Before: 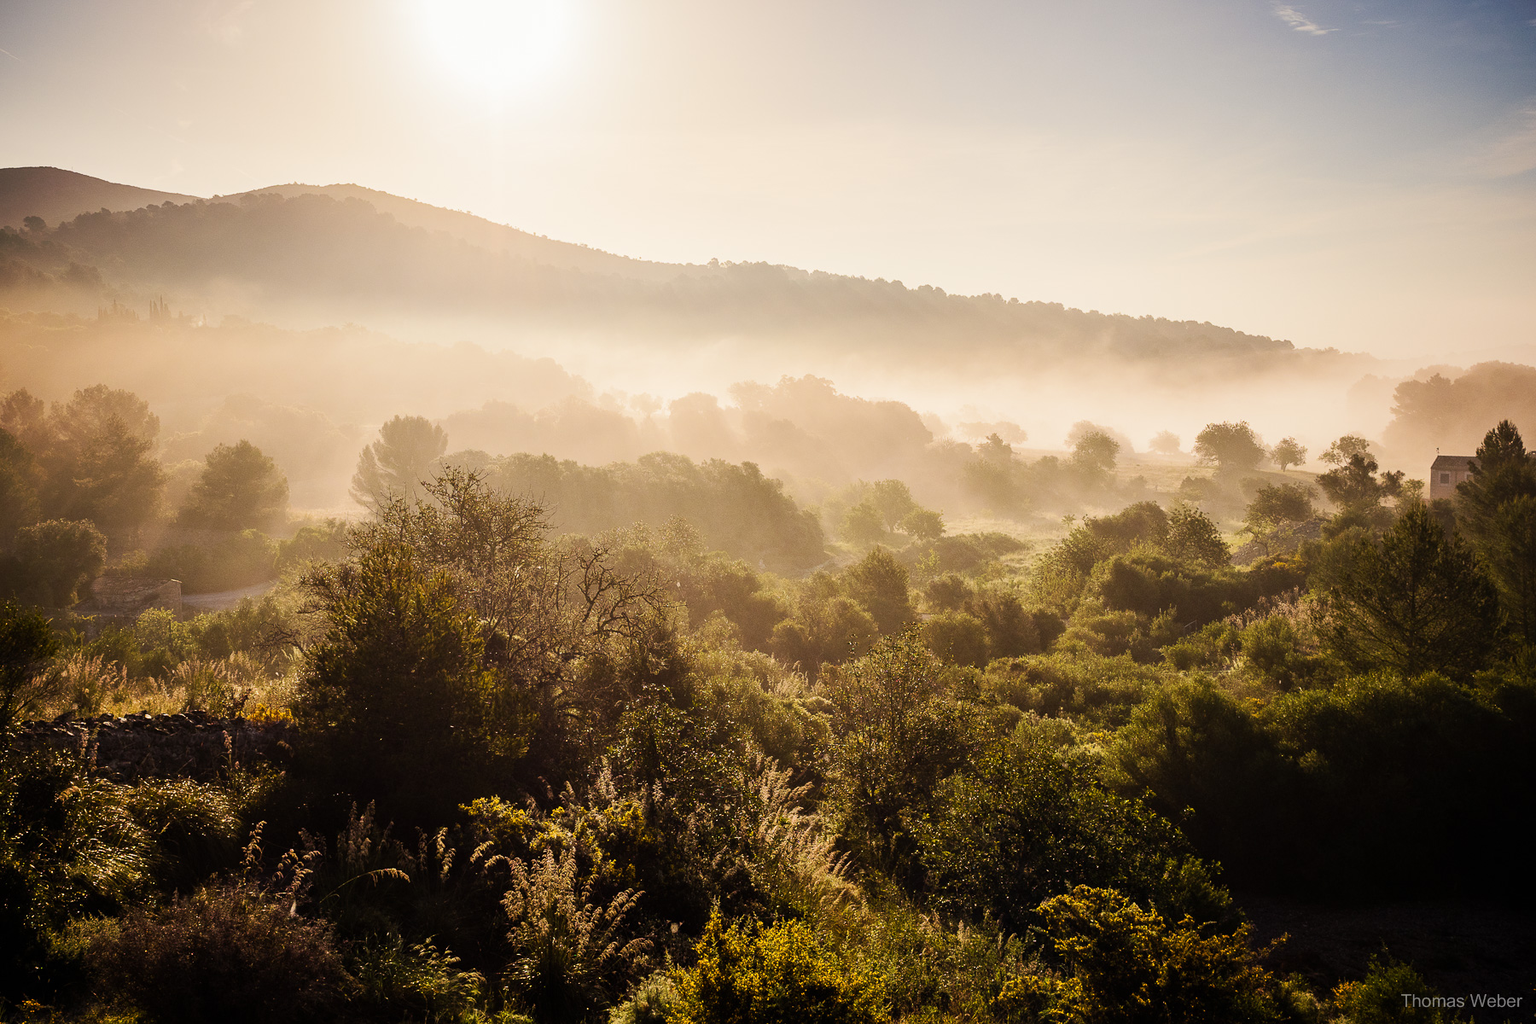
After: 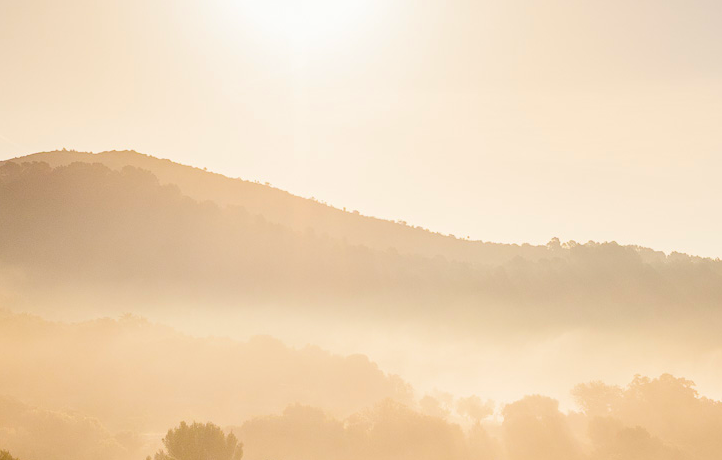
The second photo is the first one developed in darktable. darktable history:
crop: left 15.681%, top 5.454%, right 44.199%, bottom 56.207%
color balance rgb: perceptual saturation grading › global saturation 19.58%, global vibrance 23.57%
